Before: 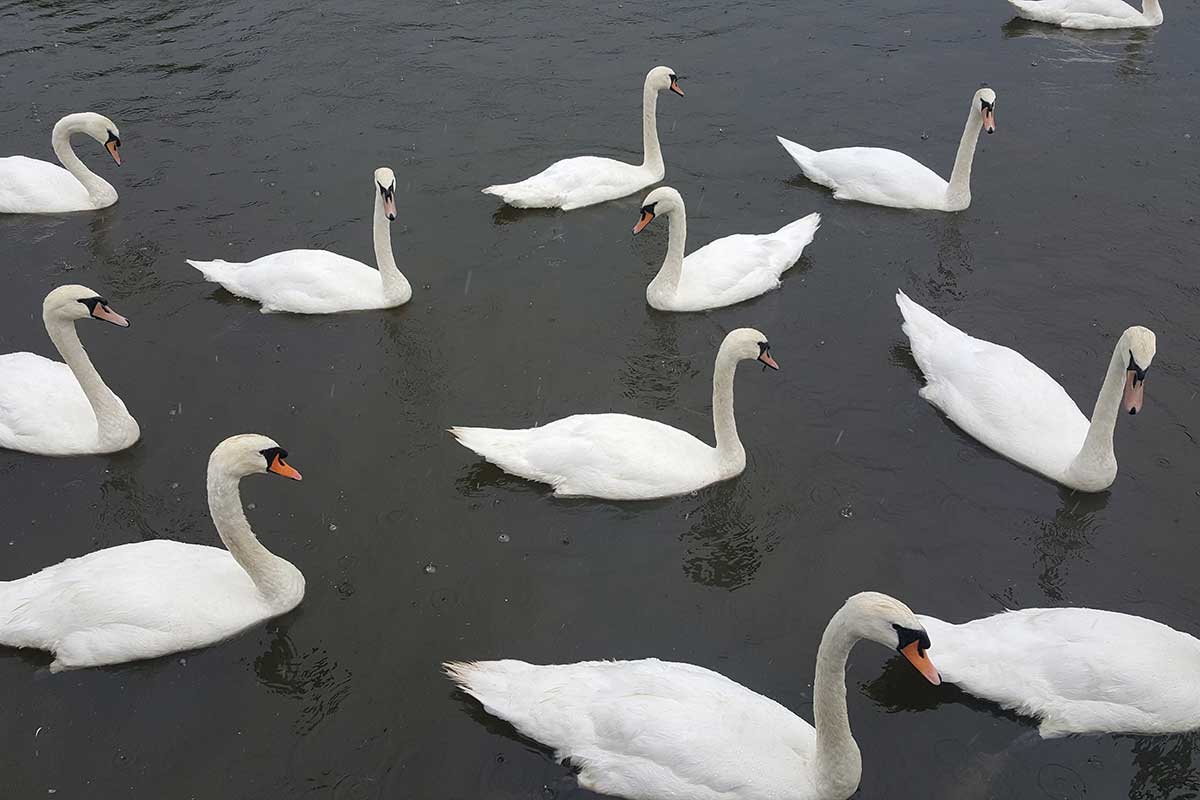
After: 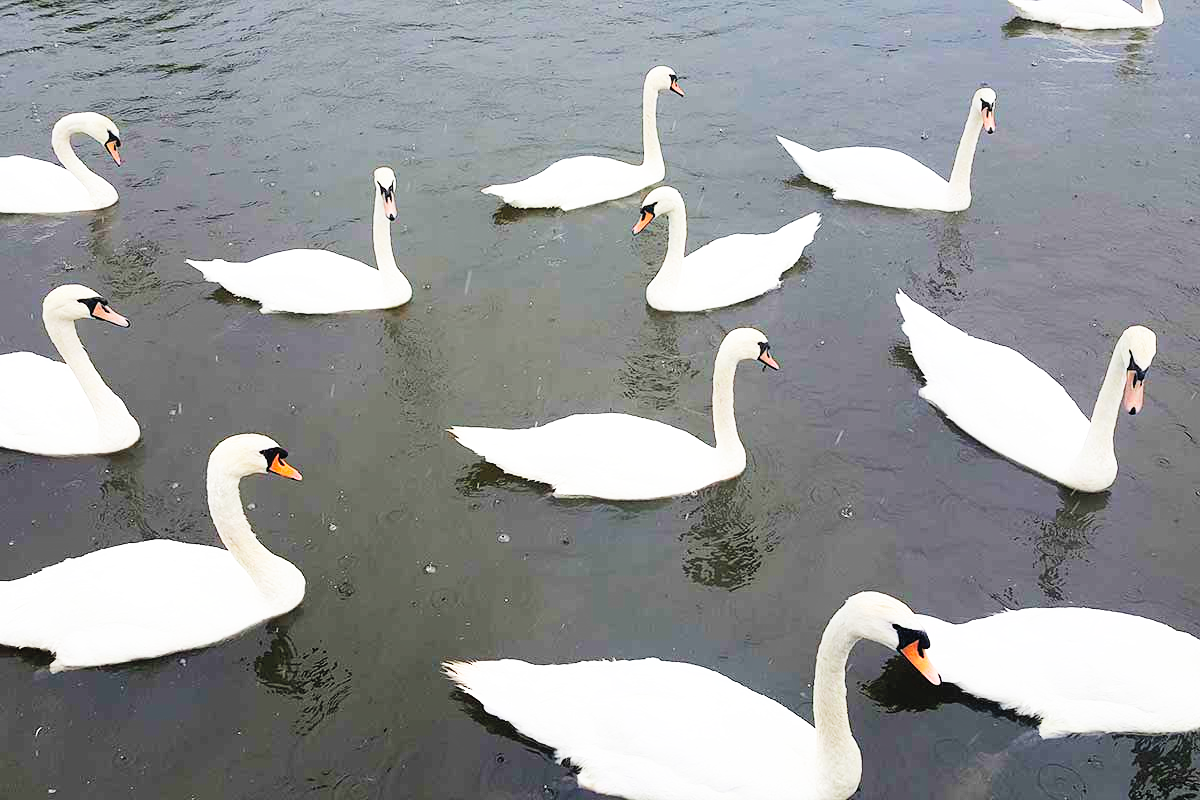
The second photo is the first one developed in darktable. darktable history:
exposure: black level correction 0.009, exposure 0.116 EV, compensate exposure bias true, compensate highlight preservation false
contrast equalizer: octaves 7, y [[0.46, 0.454, 0.451, 0.451, 0.455, 0.46], [0.5 ×6], [0.5 ×6], [0 ×6], [0 ×6]]
base curve: curves: ch0 [(0, 0) (0.007, 0.004) (0.027, 0.03) (0.046, 0.07) (0.207, 0.54) (0.442, 0.872) (0.673, 0.972) (1, 1)], preserve colors none
contrast brightness saturation: contrast 0.135, brightness 0.214
